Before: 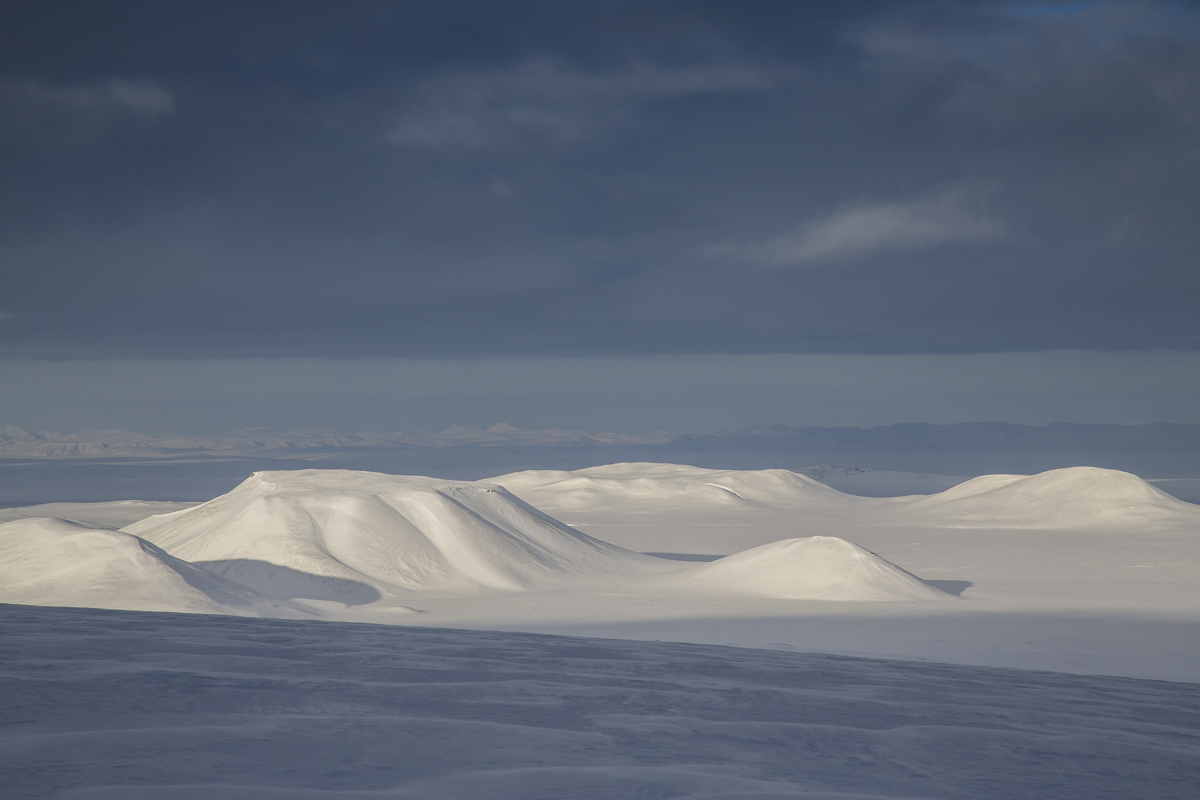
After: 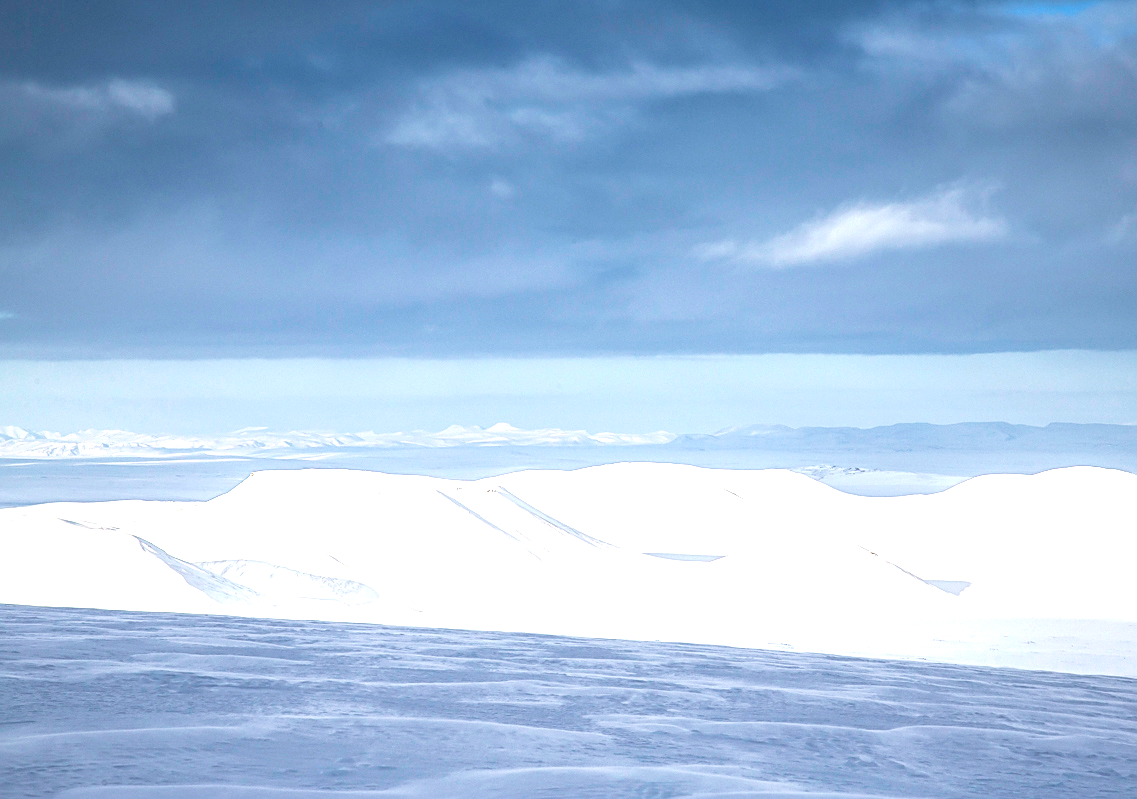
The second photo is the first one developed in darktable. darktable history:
crop and rotate: left 0%, right 5.231%
shadows and highlights: shadows -13.25, white point adjustment 3.84, highlights 26.5
local contrast: detail 144%
exposure: exposure 2.198 EV, compensate exposure bias true, compensate highlight preservation false
tone equalizer: edges refinement/feathering 500, mask exposure compensation -1.57 EV, preserve details no
sharpen: on, module defaults
velvia: on, module defaults
